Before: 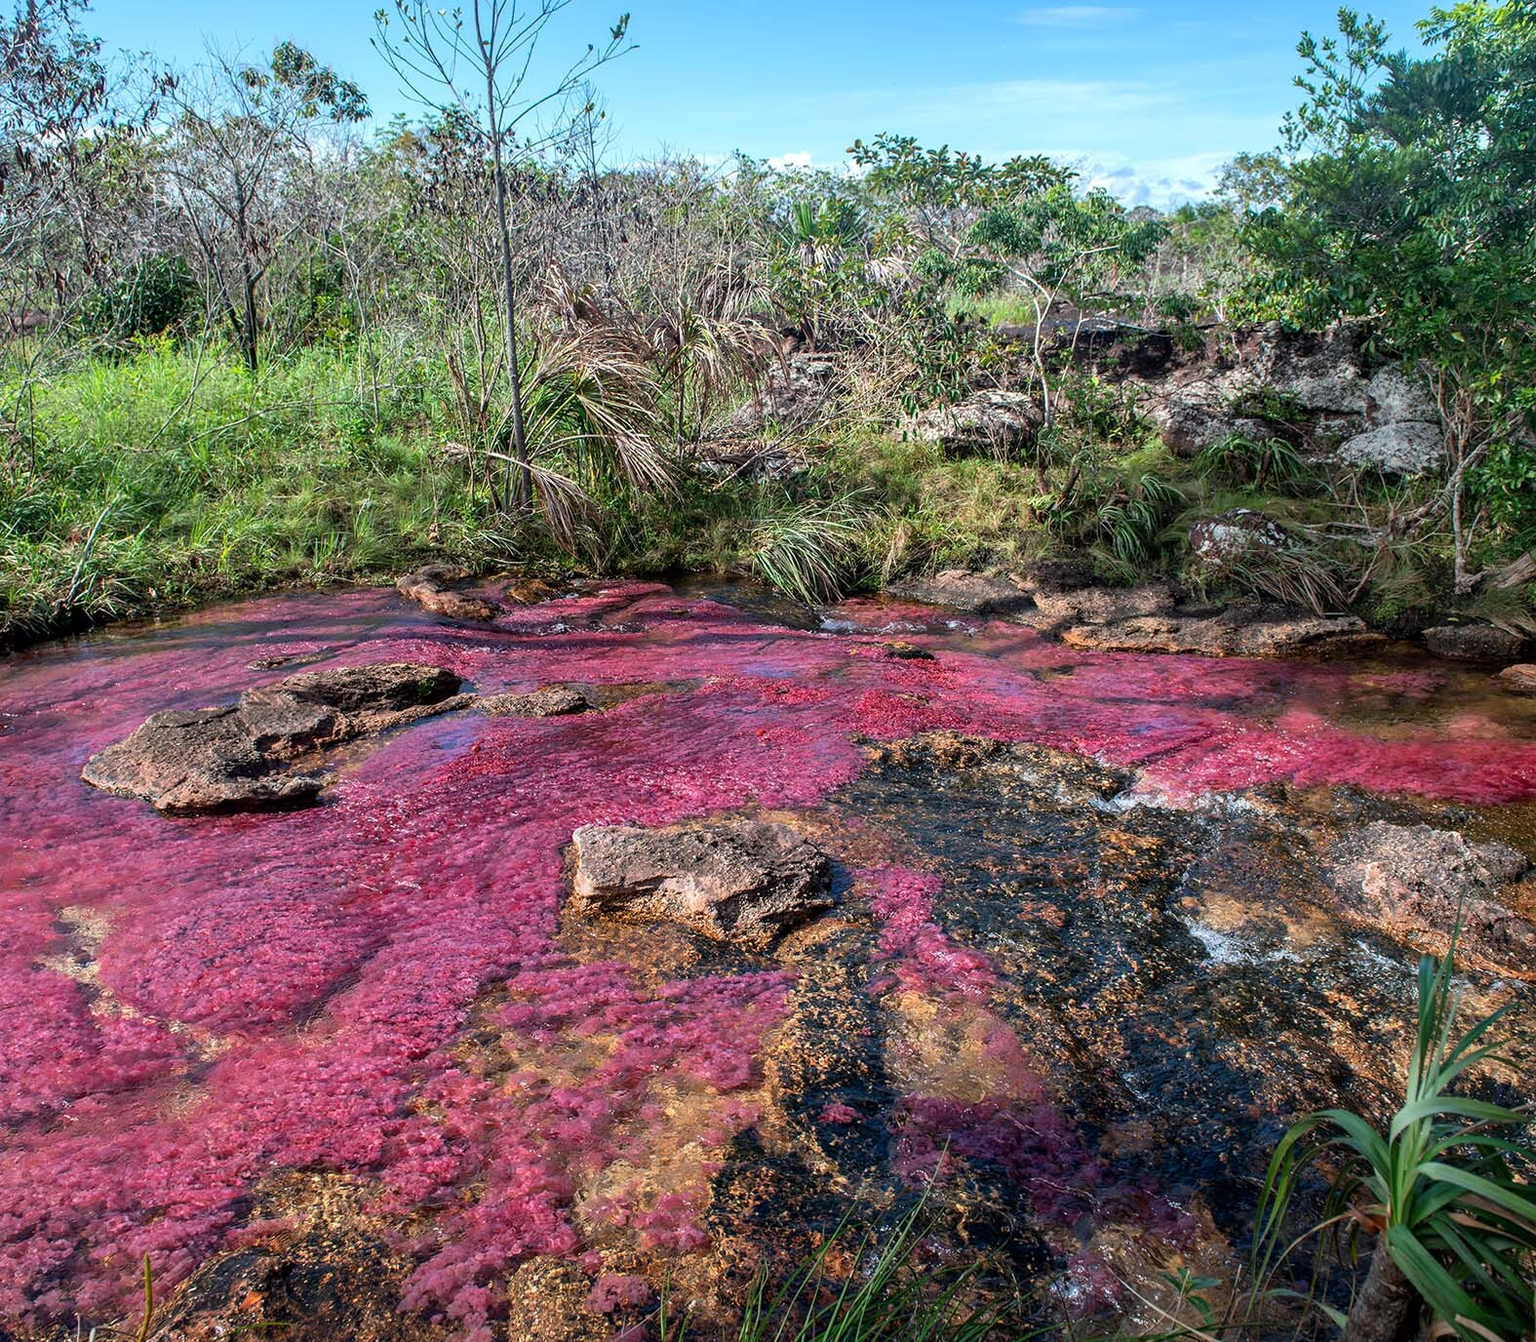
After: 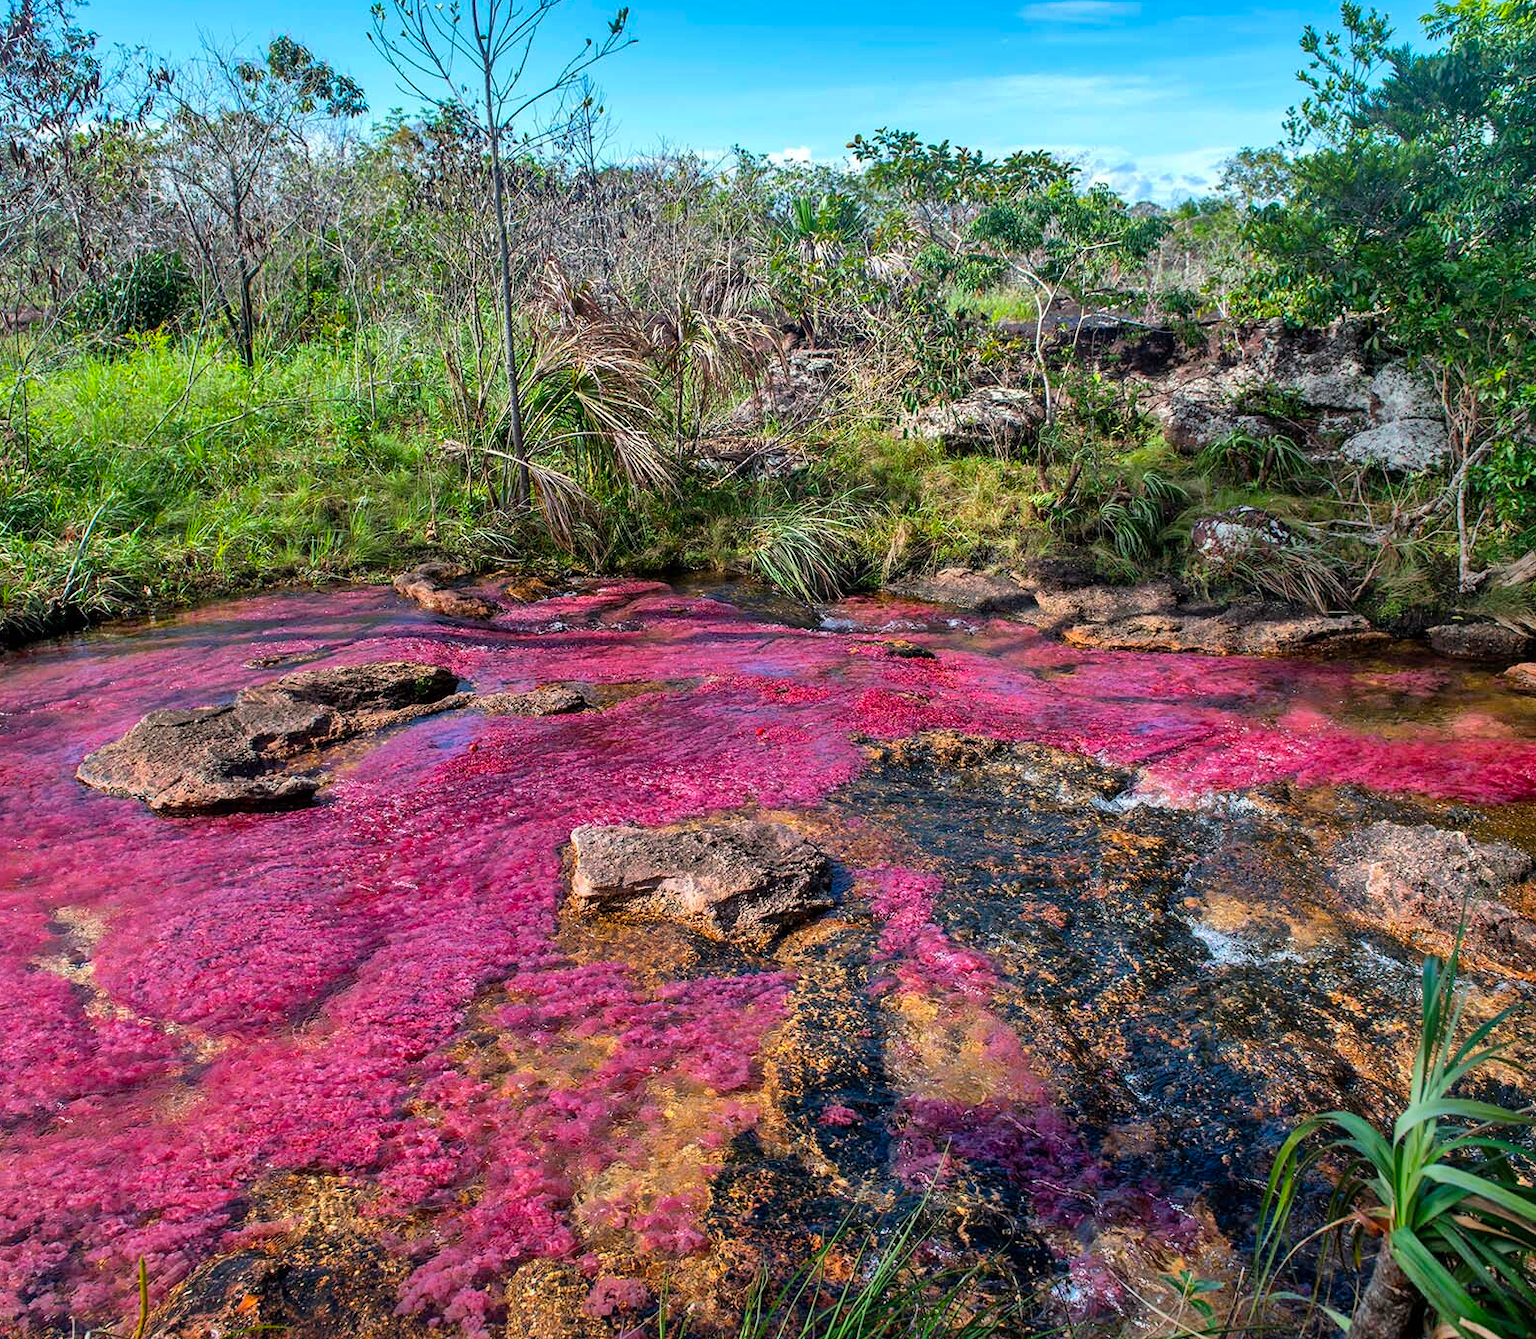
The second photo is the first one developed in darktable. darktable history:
color balance rgb: perceptual saturation grading › global saturation 25%, global vibrance 20%
crop: left 0.434%, top 0.485%, right 0.244%, bottom 0.386%
shadows and highlights: shadows 53, soften with gaussian
